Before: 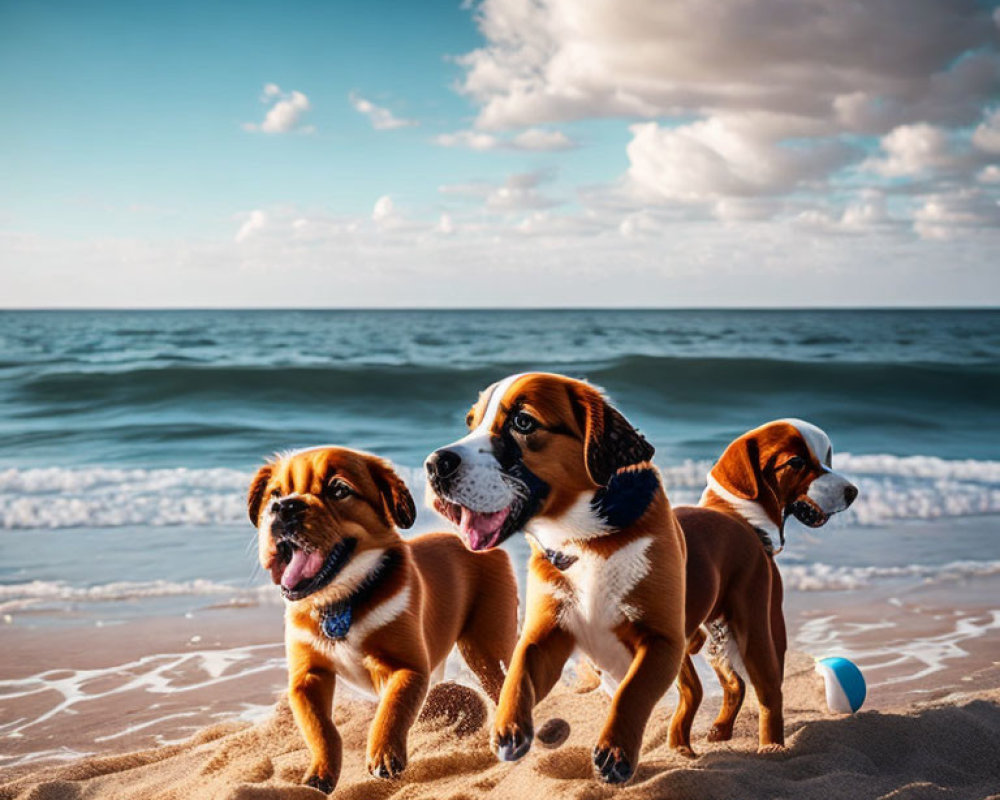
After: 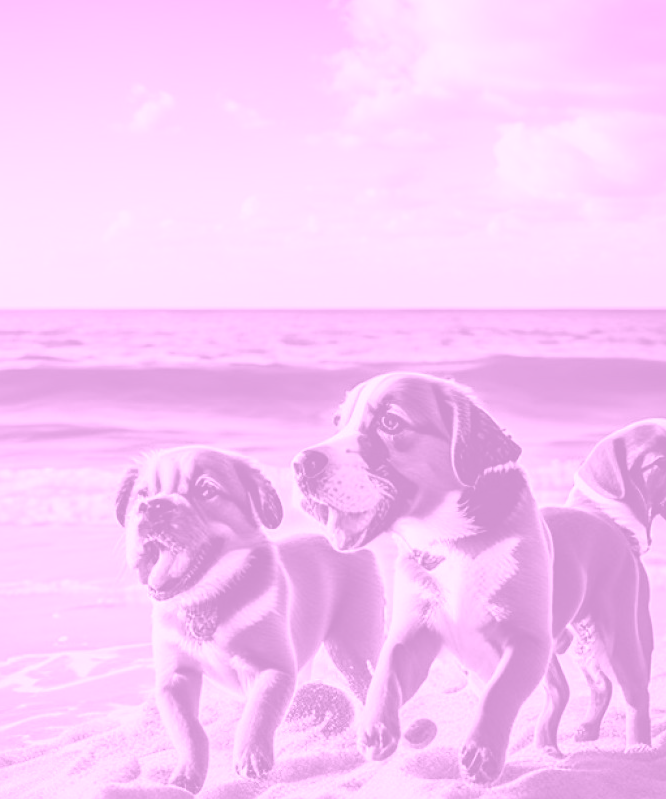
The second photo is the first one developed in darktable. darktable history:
color correction: highlights a* -0.482, highlights b* 9.48, shadows a* -9.48, shadows b* 0.803
crop and rotate: left 13.342%, right 19.991%
tone equalizer: -8 EV -0.417 EV, -7 EV -0.389 EV, -6 EV -0.333 EV, -5 EV -0.222 EV, -3 EV 0.222 EV, -2 EV 0.333 EV, -1 EV 0.389 EV, +0 EV 0.417 EV, edges refinement/feathering 500, mask exposure compensation -1.57 EV, preserve details no
colorize: hue 331.2°, saturation 75%, source mix 30.28%, lightness 70.52%, version 1
sharpen: amount 0.2
